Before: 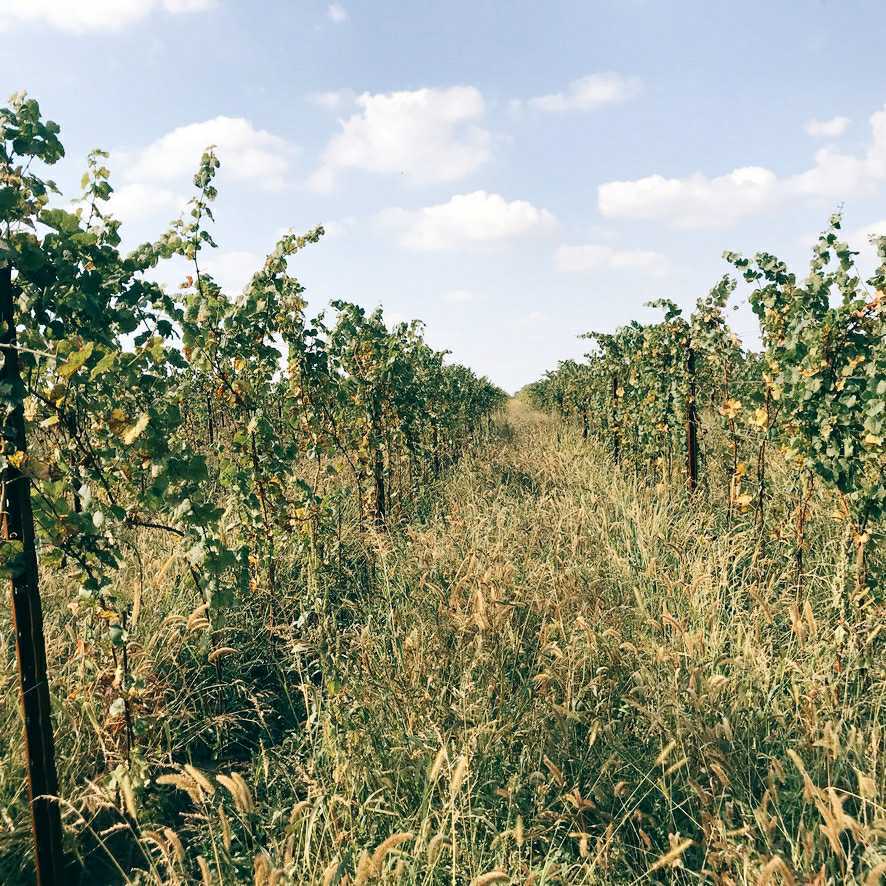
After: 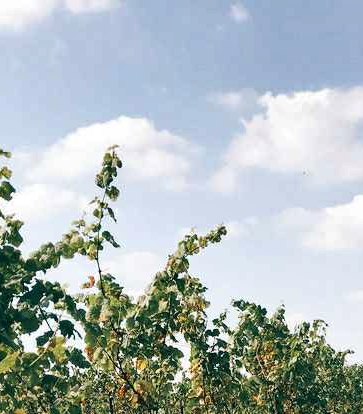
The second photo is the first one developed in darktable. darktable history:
shadows and highlights: low approximation 0.01, soften with gaussian
crop and rotate: left 11.13%, top 0.105%, right 47.813%, bottom 53.09%
